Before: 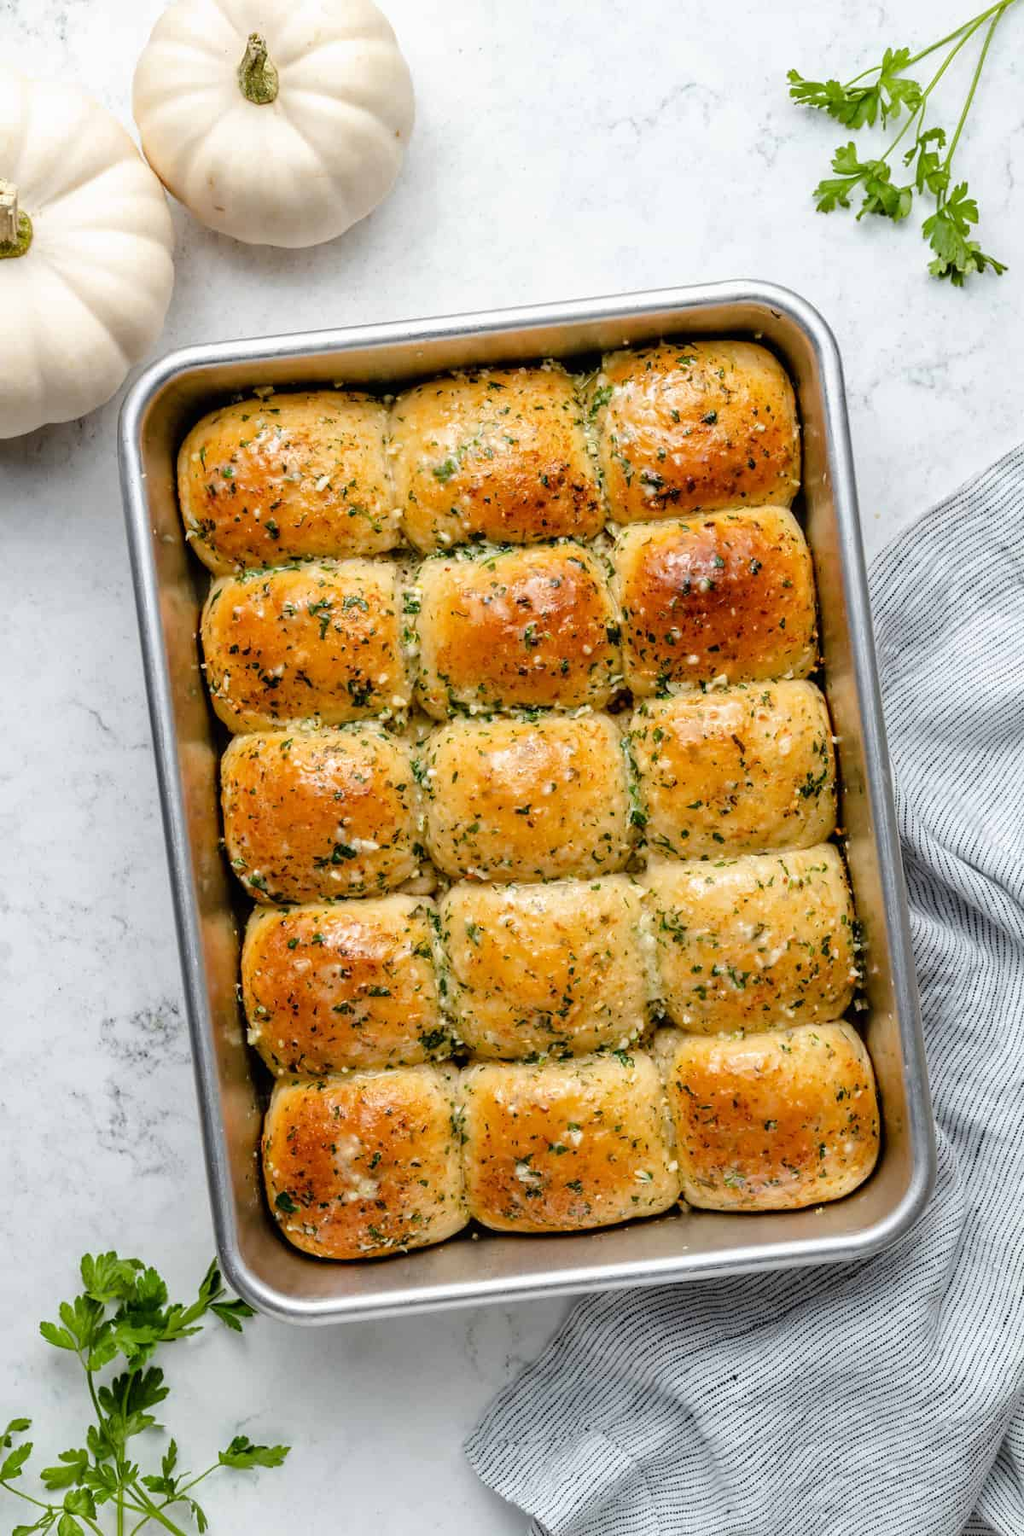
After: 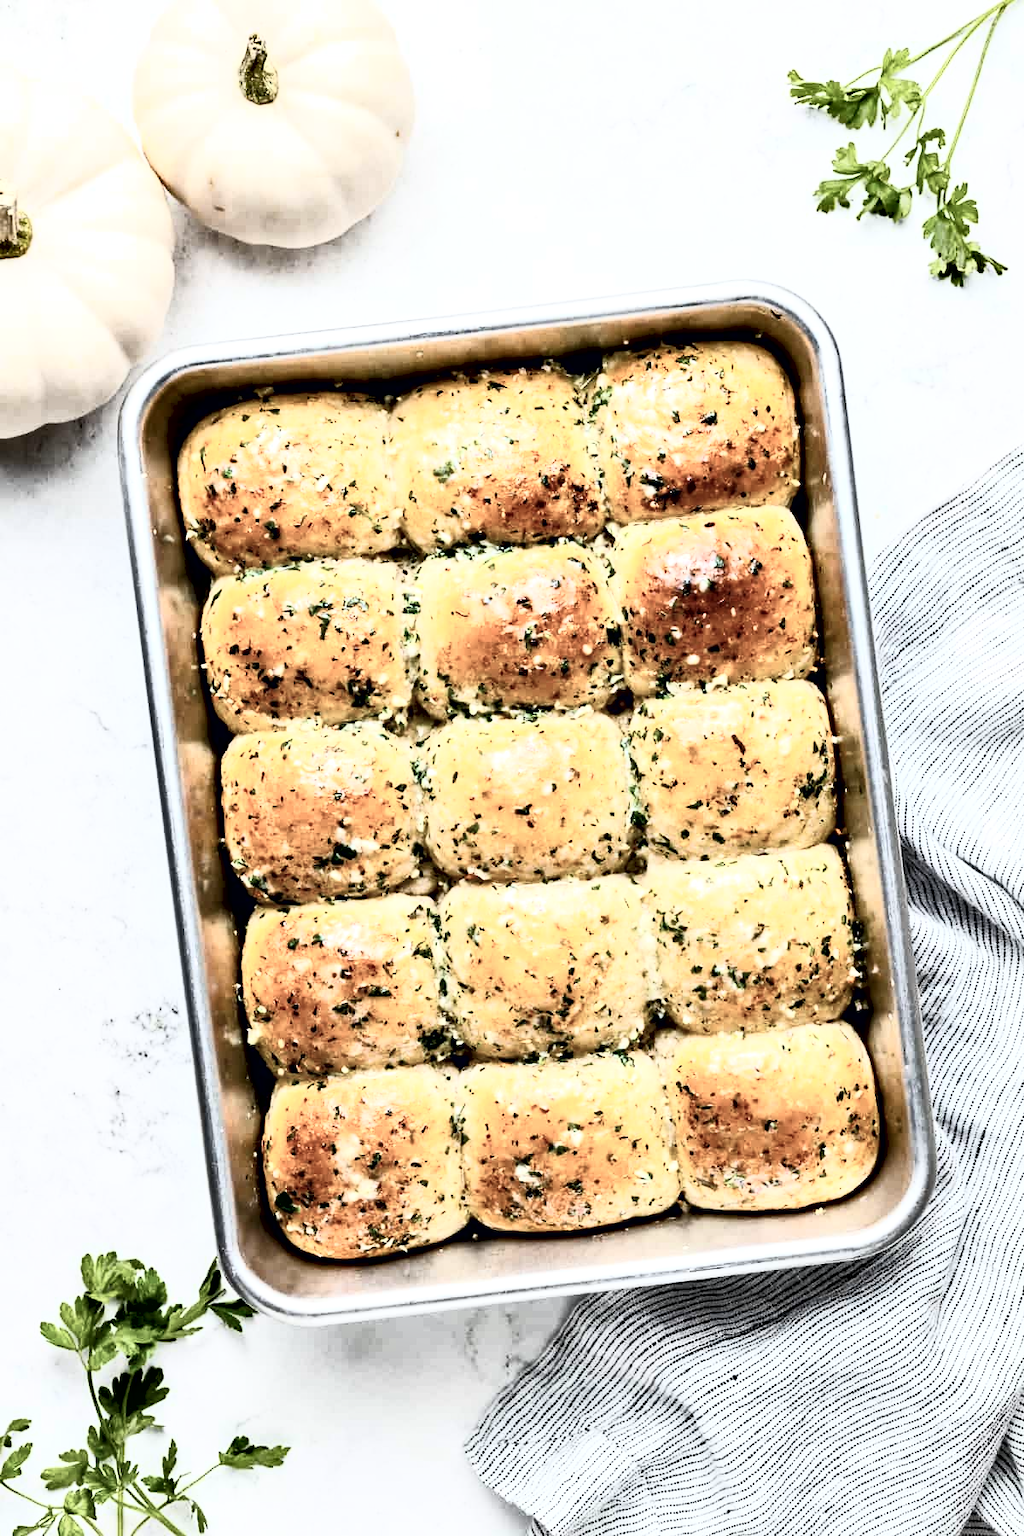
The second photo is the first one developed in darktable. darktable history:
contrast brightness saturation: contrast 0.586, brightness 0.574, saturation -0.341
contrast equalizer: y [[0.6 ×6], [0.55 ×6], [0 ×6], [0 ×6], [0 ×6]]
